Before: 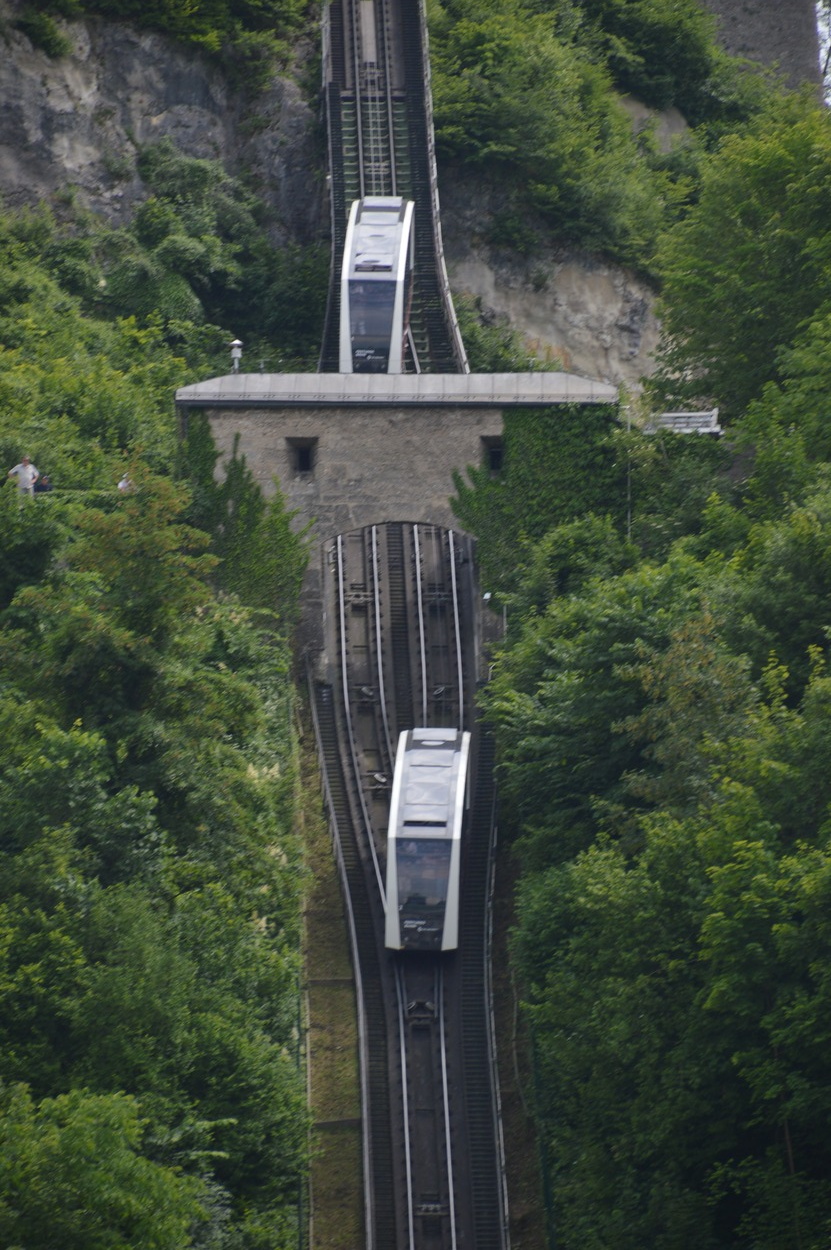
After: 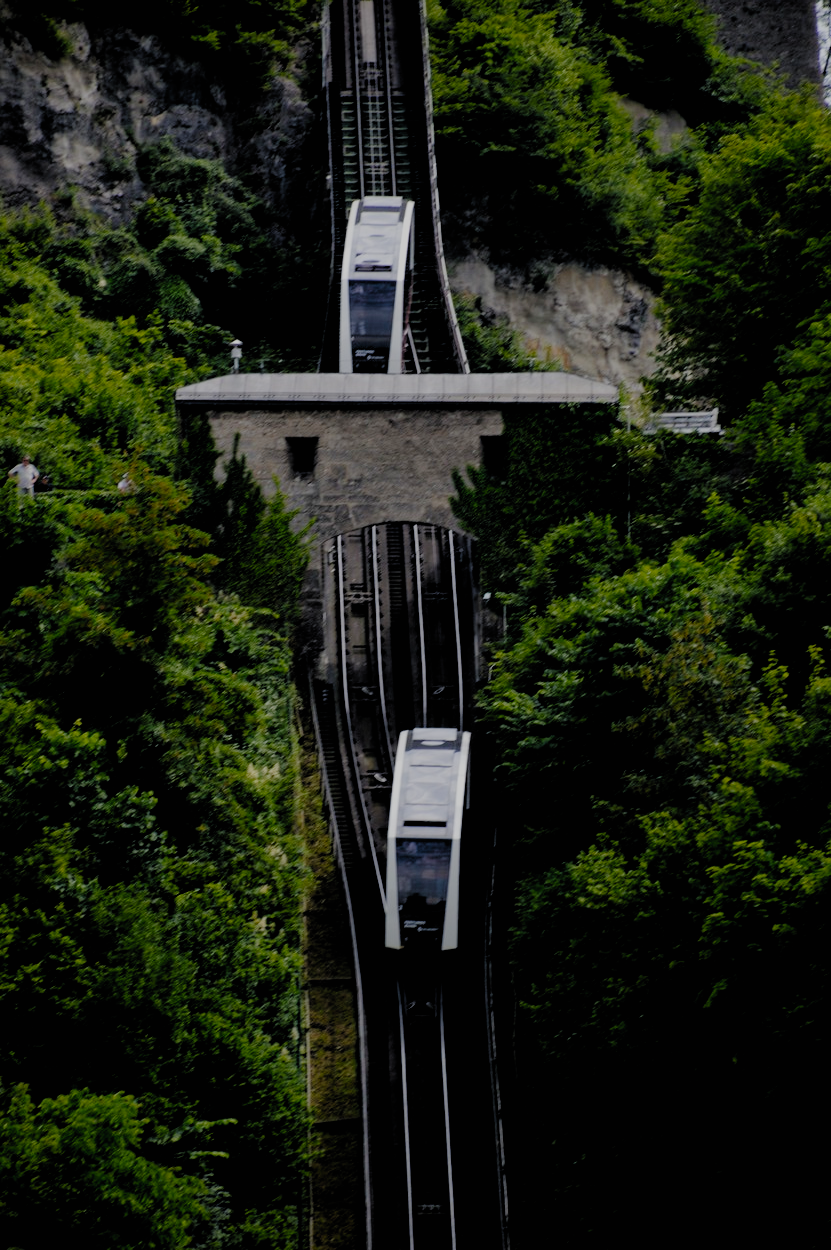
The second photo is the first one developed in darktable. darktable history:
filmic rgb: black relative exposure -2.85 EV, white relative exposure 4.56 EV, hardness 1.77, contrast 1.25, preserve chrominance no, color science v5 (2021)
exposure: exposure -0.462 EV, compensate highlight preservation false
